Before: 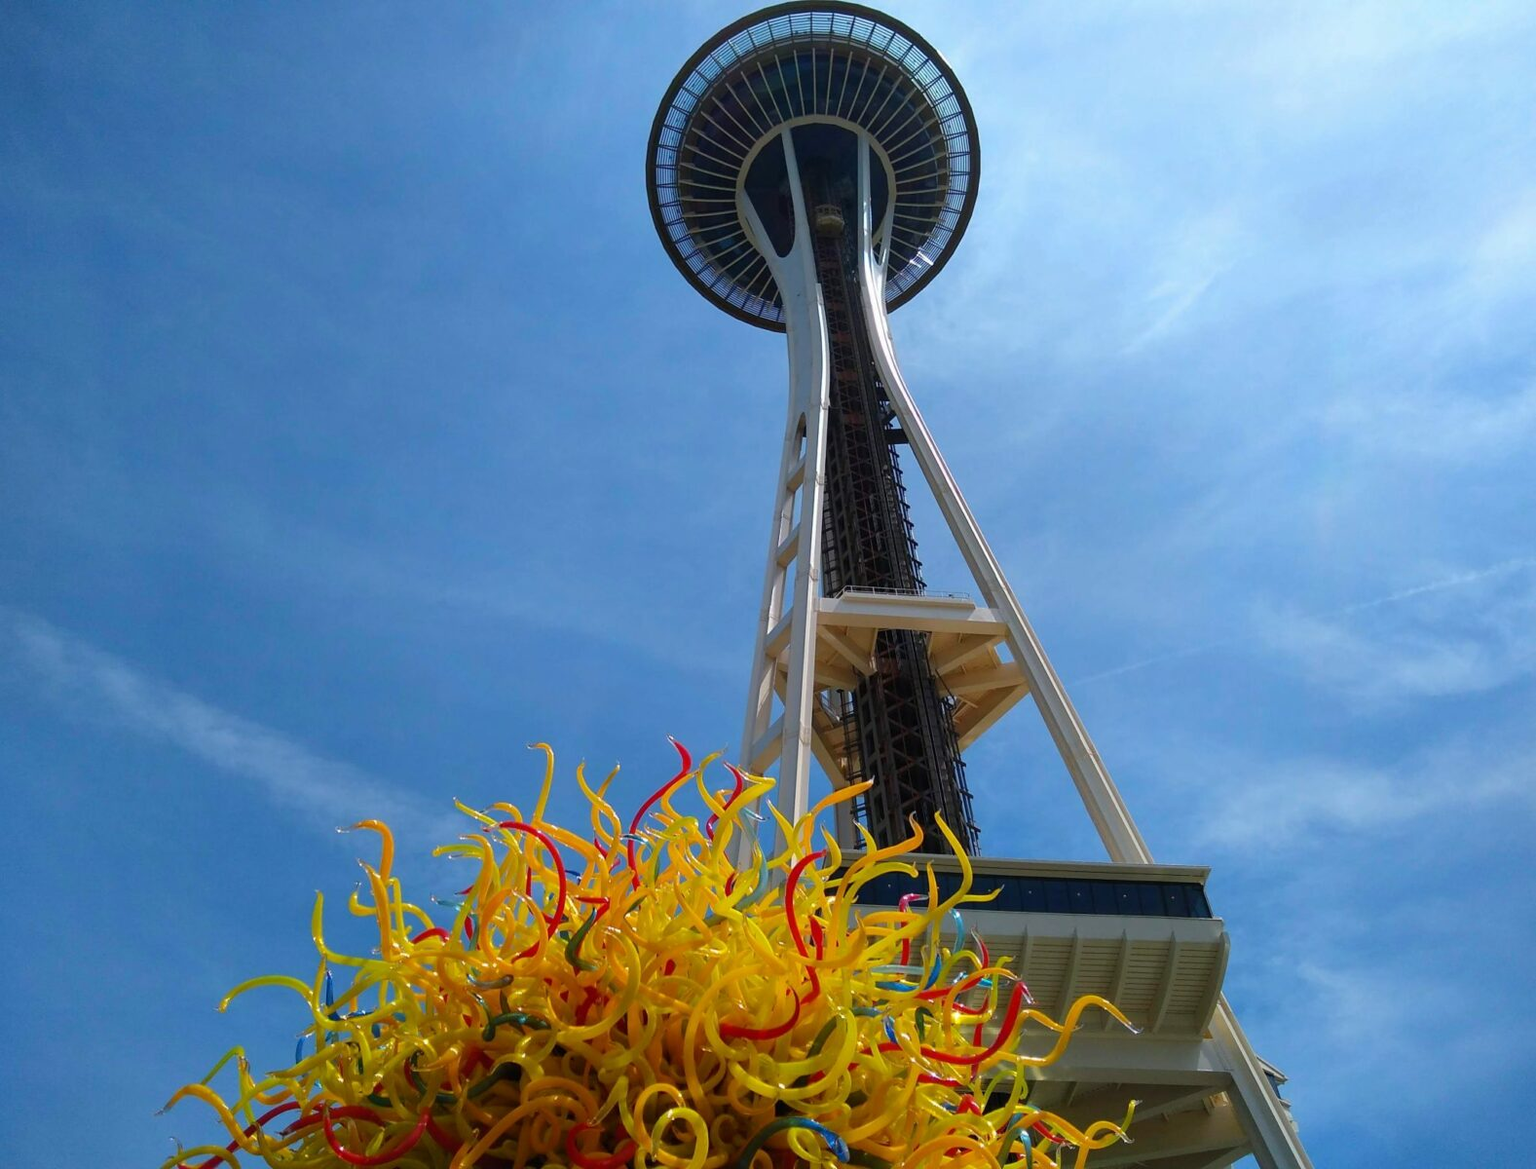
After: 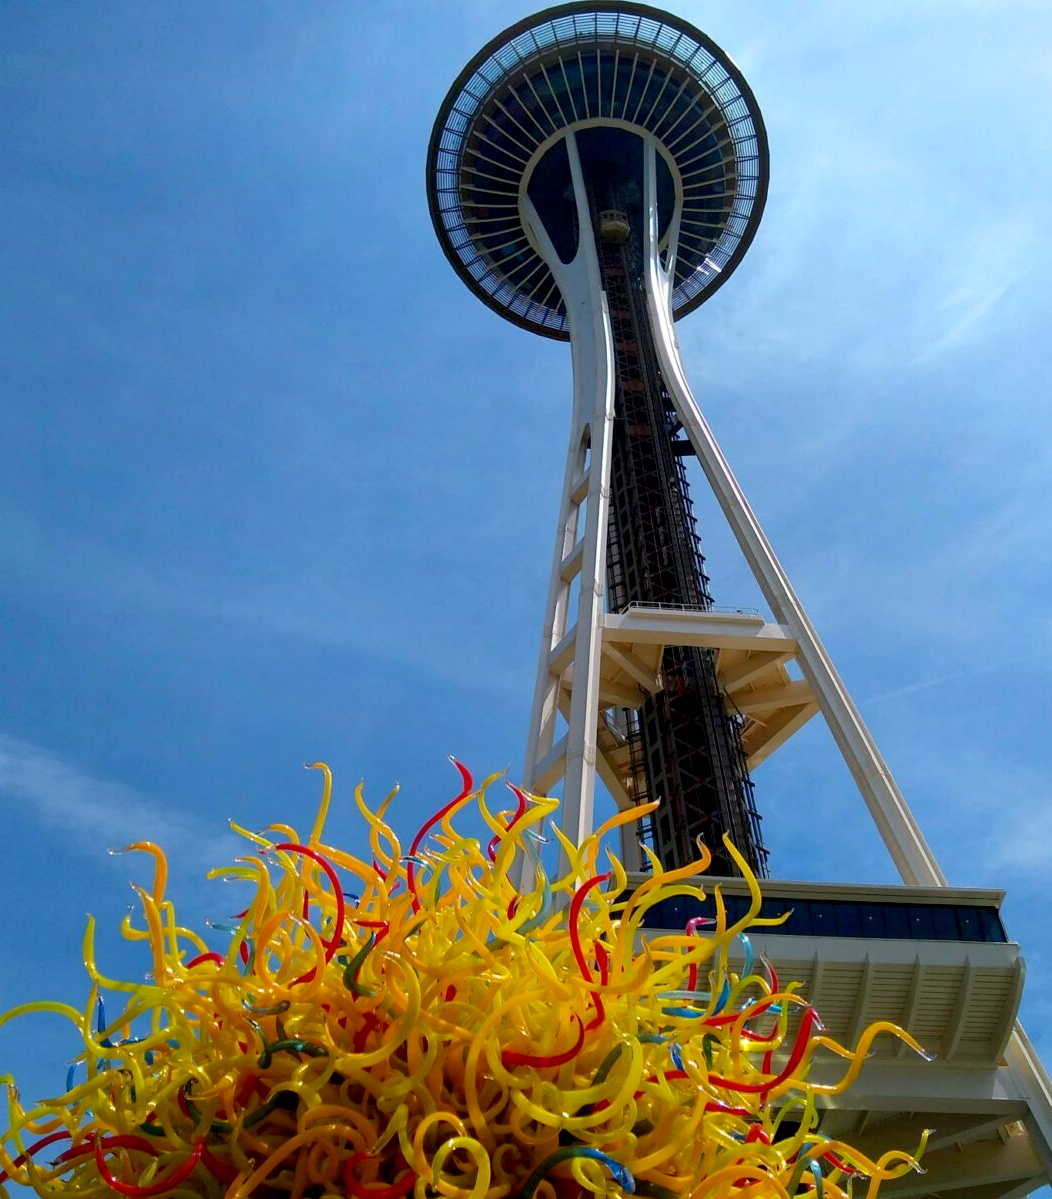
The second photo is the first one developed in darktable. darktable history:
crop and rotate: left 15.048%, right 18.211%
exposure: black level correction 0.008, exposure 0.09 EV, compensate exposure bias true, compensate highlight preservation false
